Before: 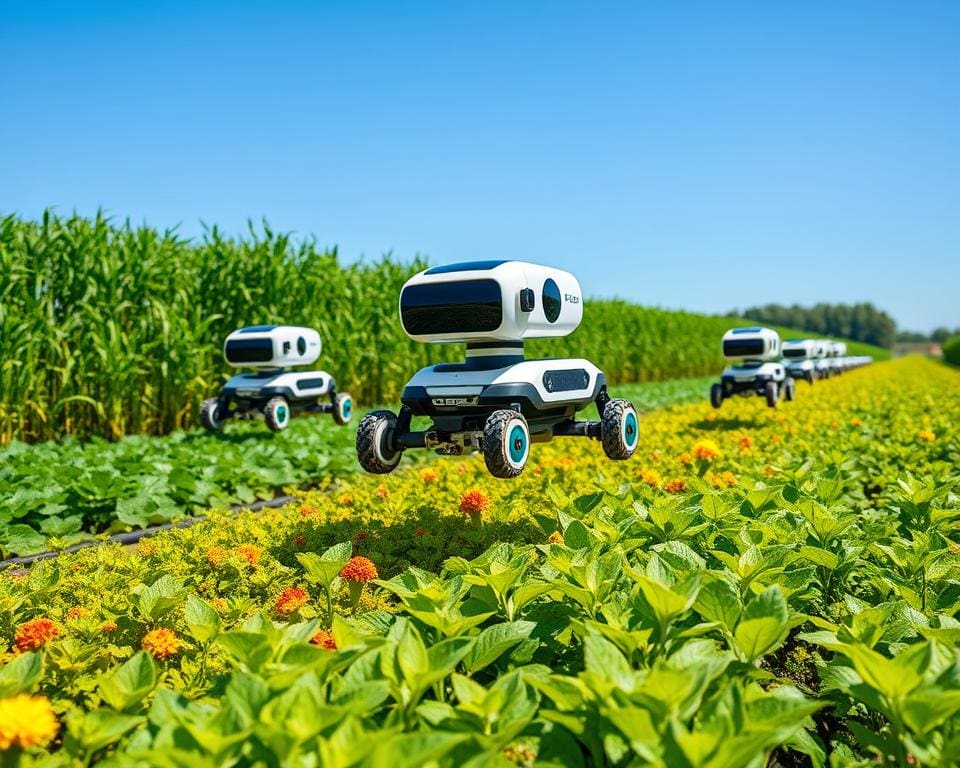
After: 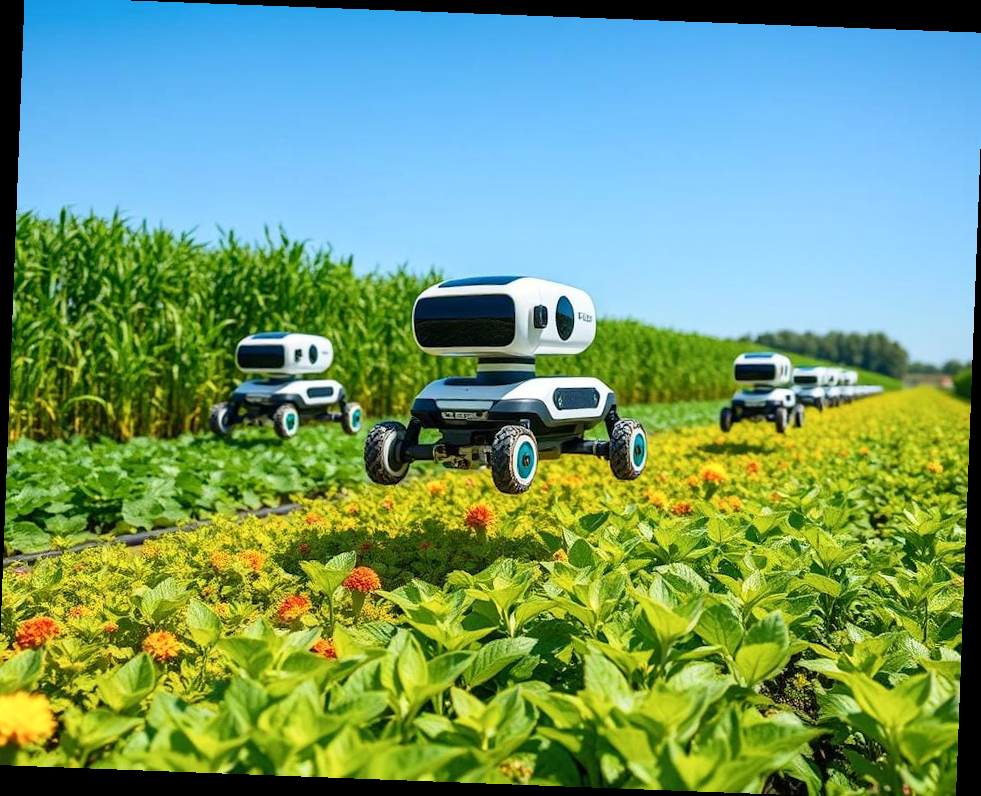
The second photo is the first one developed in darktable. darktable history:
shadows and highlights: shadows 0, highlights 40
rotate and perspective: rotation 2.17°, automatic cropping off
crop: left 0.434%, top 0.485%, right 0.244%, bottom 0.386%
